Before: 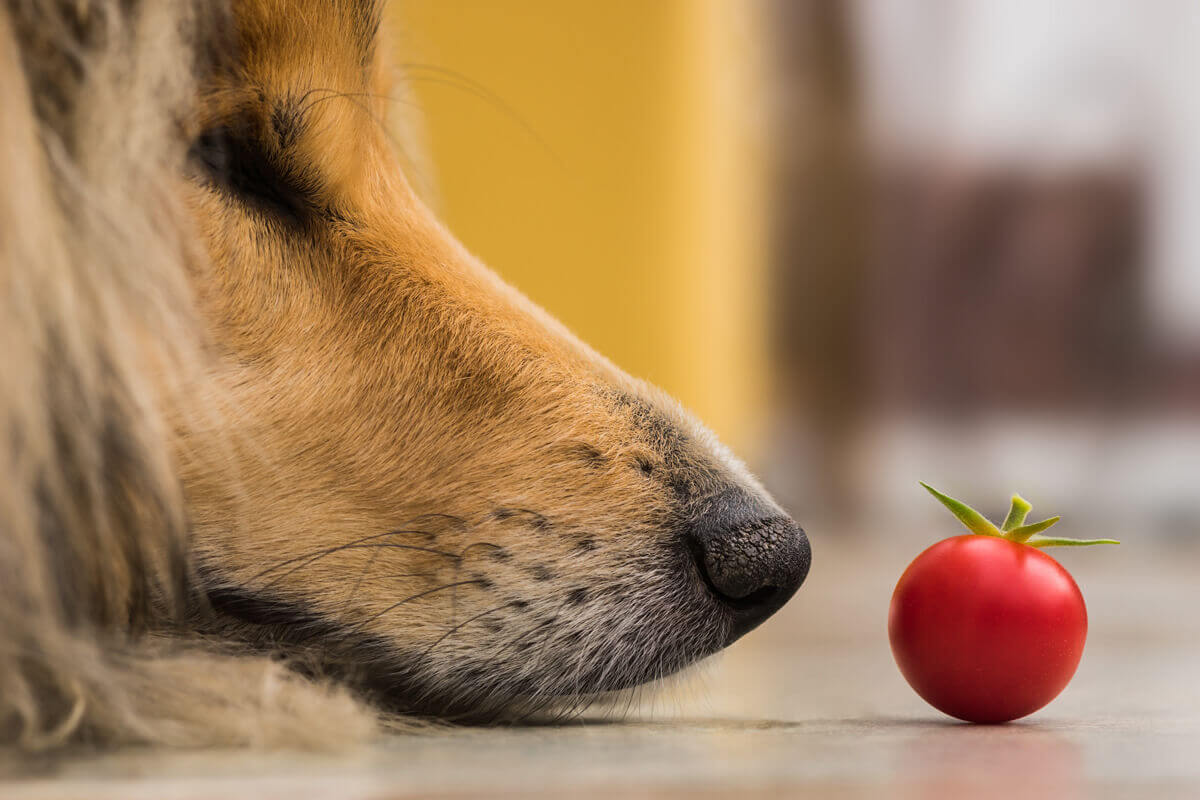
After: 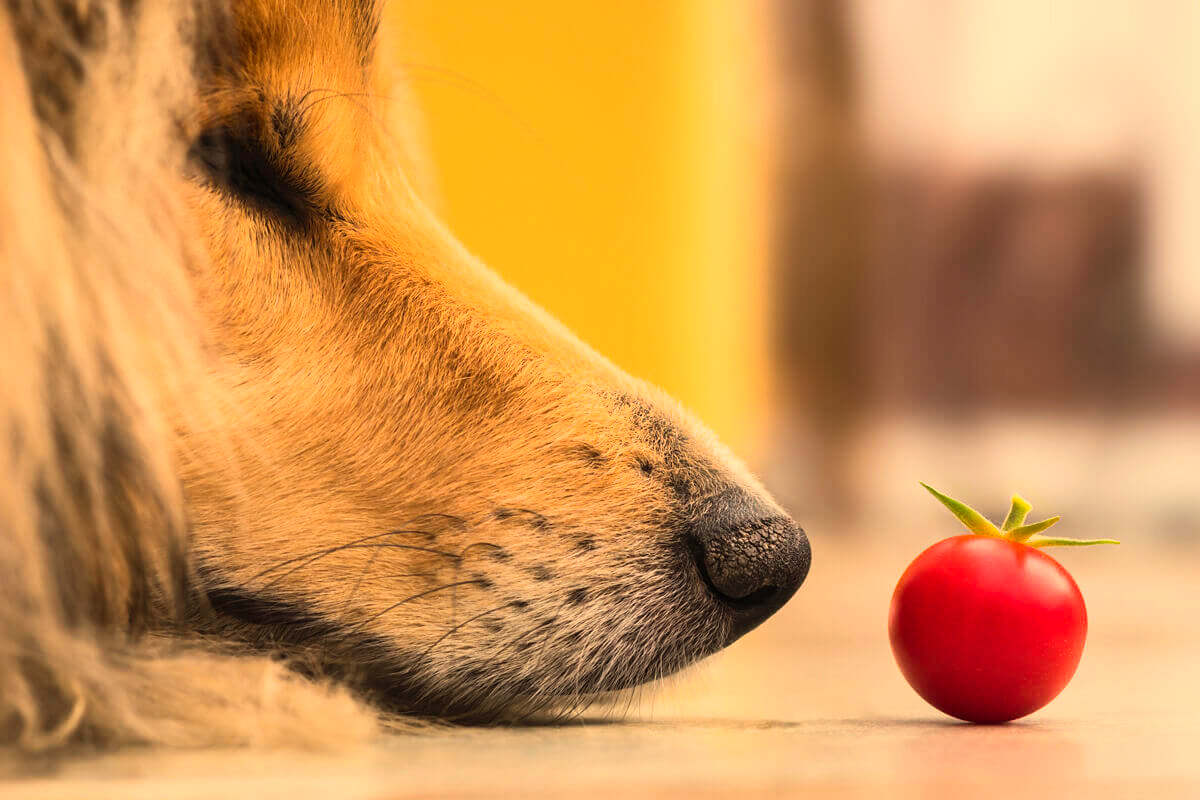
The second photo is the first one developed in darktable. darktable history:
tone curve: curves: ch0 [(0, 0) (0.003, 0.003) (0.011, 0.011) (0.025, 0.025) (0.044, 0.045) (0.069, 0.07) (0.1, 0.1) (0.136, 0.137) (0.177, 0.179) (0.224, 0.226) (0.277, 0.279) (0.335, 0.338) (0.399, 0.402) (0.468, 0.472) (0.543, 0.547) (0.623, 0.628) (0.709, 0.715) (0.801, 0.807) (0.898, 0.902) (1, 1)], preserve colors none
white balance: red 1.138, green 0.996, blue 0.812
contrast brightness saturation: contrast 0.2, brightness 0.16, saturation 0.22
